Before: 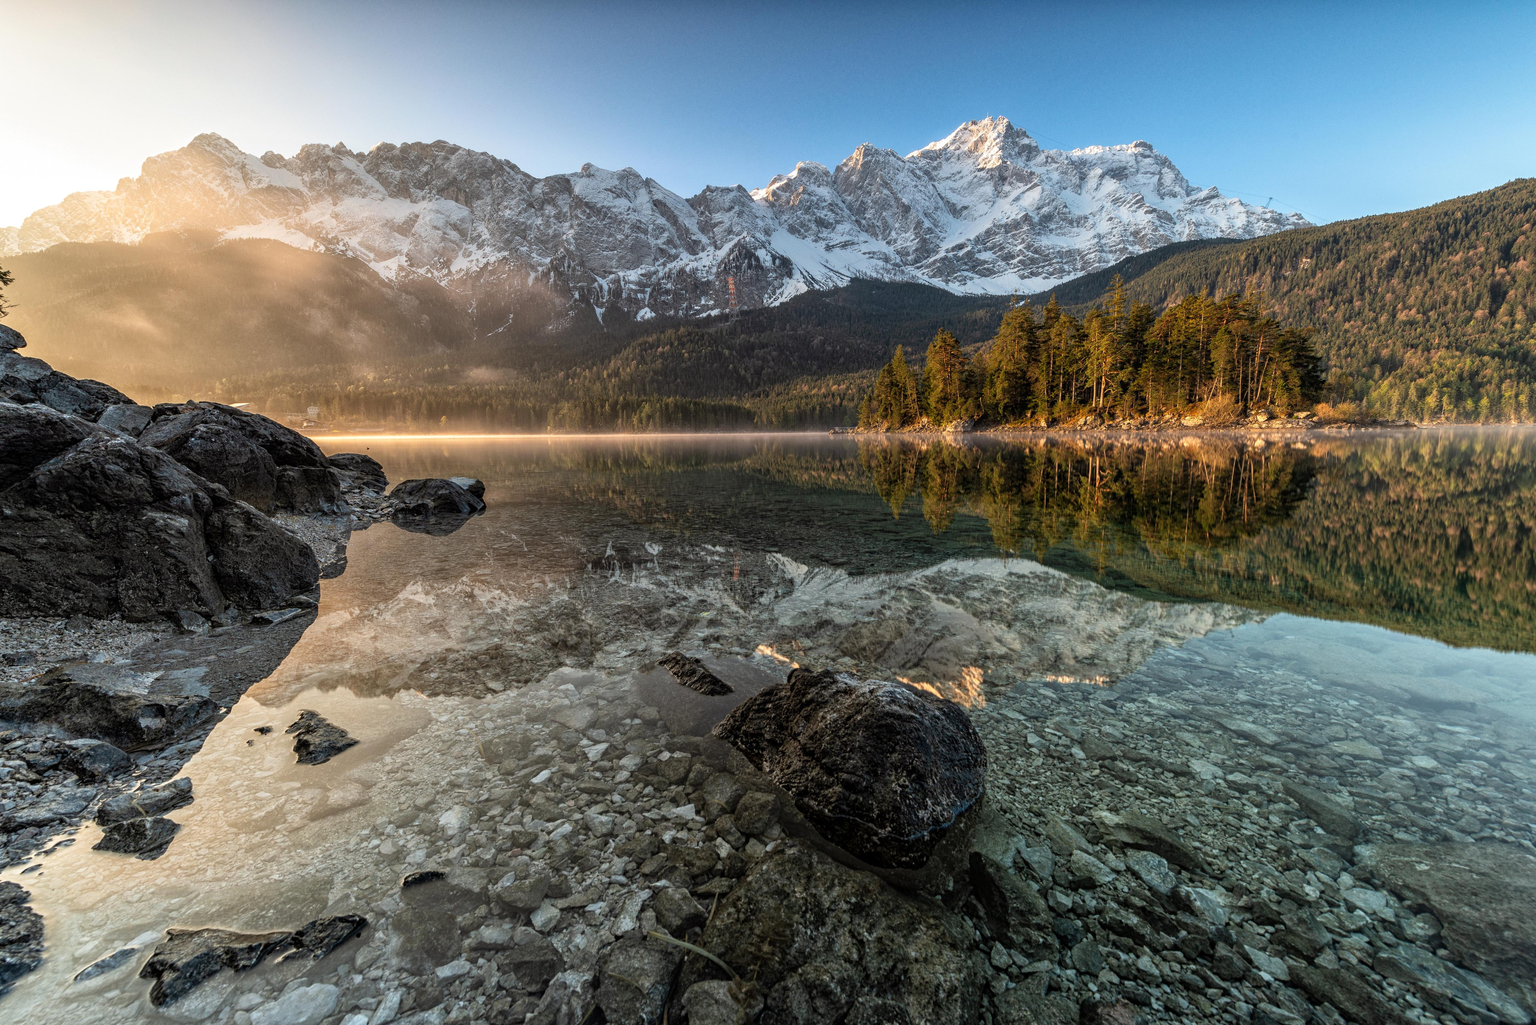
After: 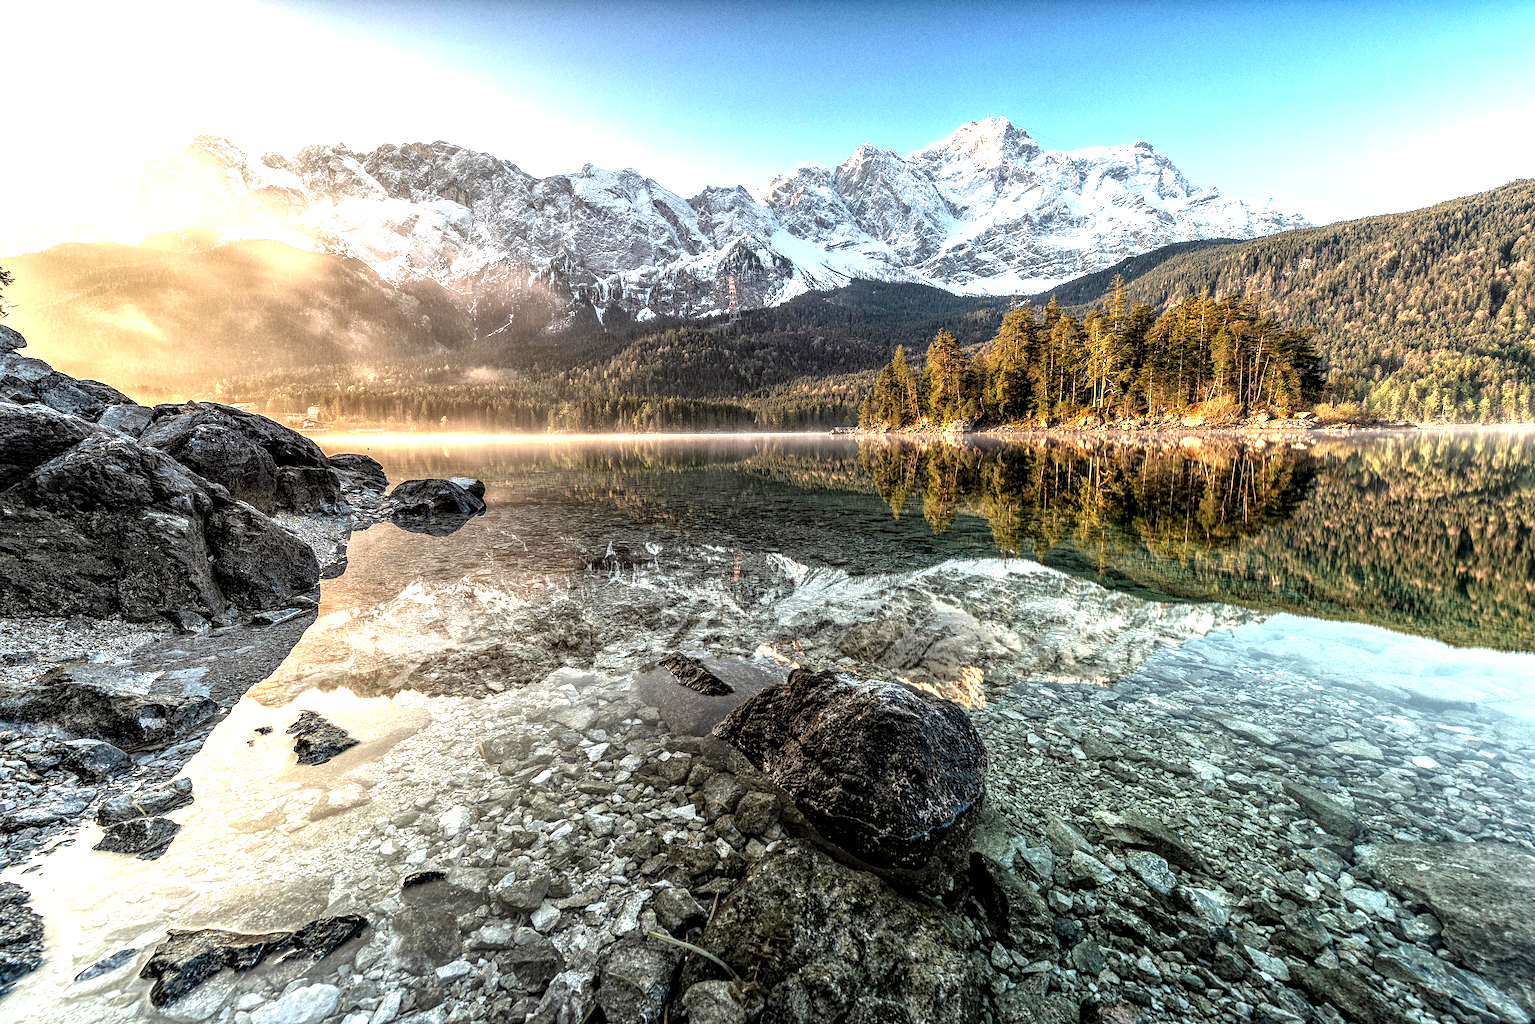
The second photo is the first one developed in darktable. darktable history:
sharpen: on, module defaults
exposure: black level correction 0, exposure 1.107 EV, compensate highlight preservation false
local contrast: highlights 60%, shadows 60%, detail 160%
